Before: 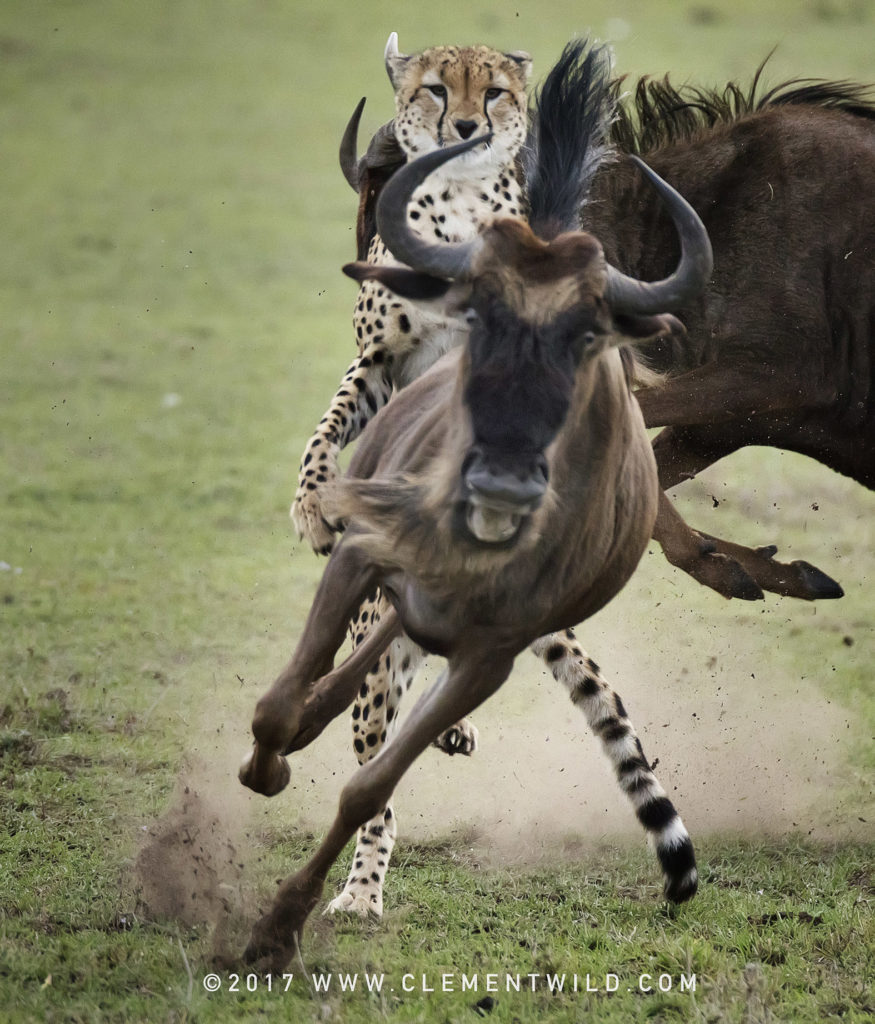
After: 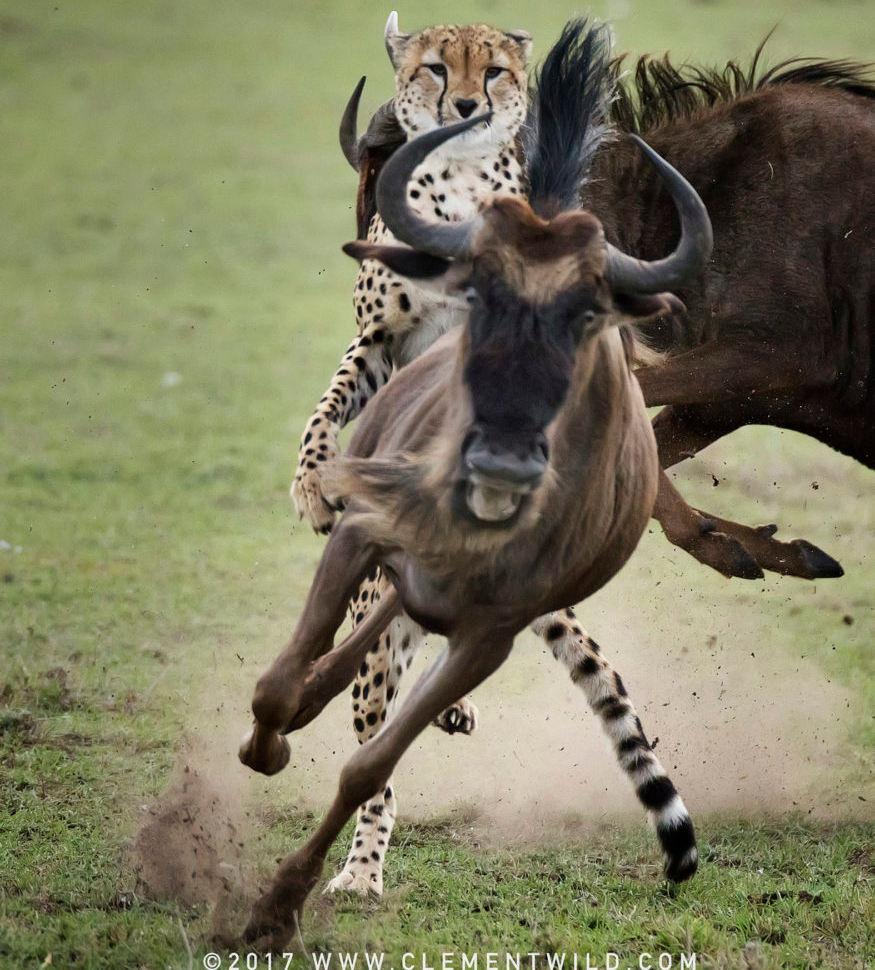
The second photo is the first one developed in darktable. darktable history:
crop and rotate: top 2.1%, bottom 3.158%
